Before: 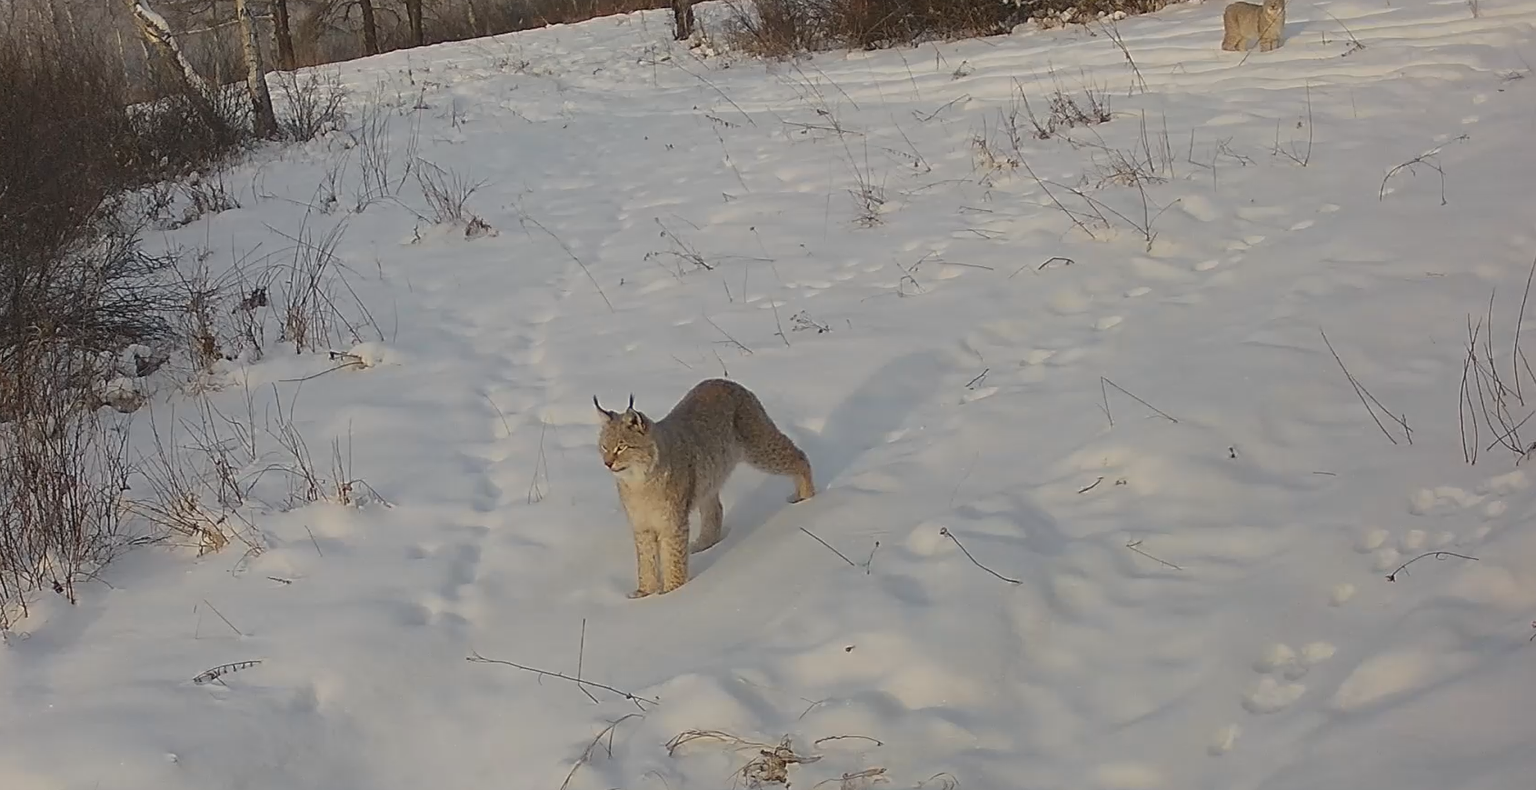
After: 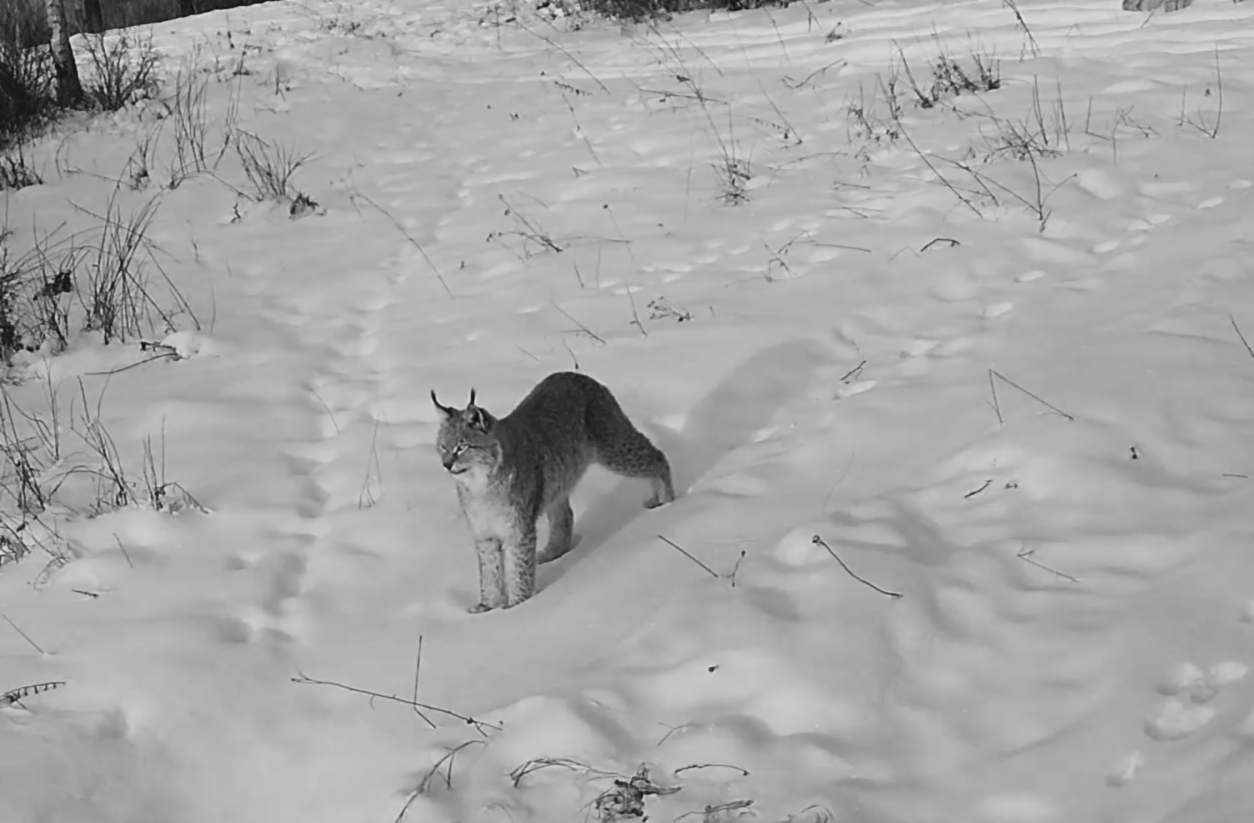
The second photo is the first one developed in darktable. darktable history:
lowpass: radius 0.76, contrast 1.56, saturation 0, unbound 0
shadows and highlights: shadows 30.86, highlights 0, soften with gaussian
color balance rgb: perceptual saturation grading › global saturation 20%, global vibrance 20%
contrast brightness saturation: contrast 0.09, saturation 0.28
crop and rotate: left 13.15%, top 5.251%, right 12.609%
